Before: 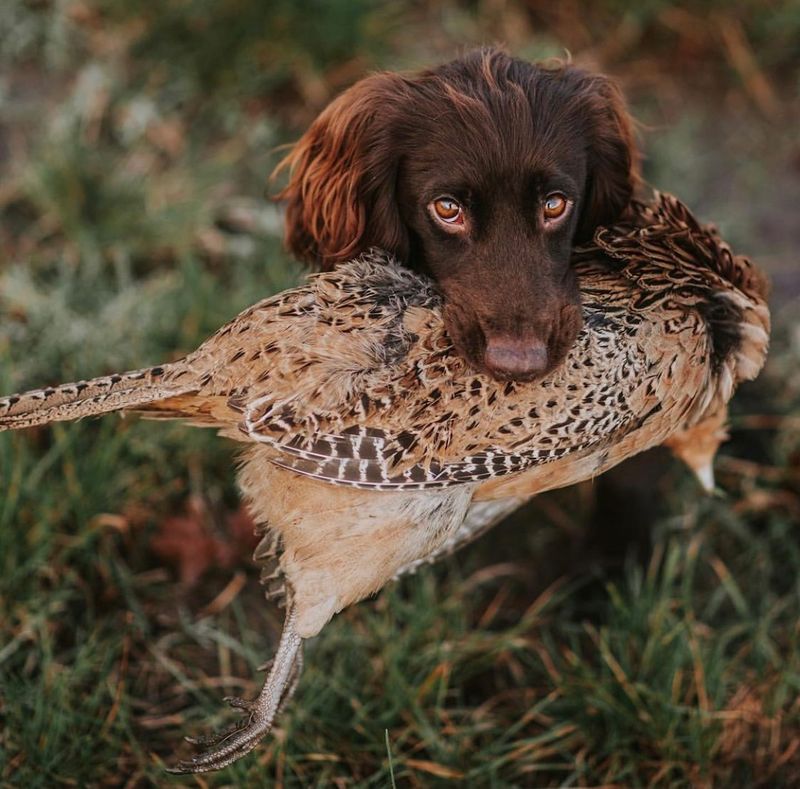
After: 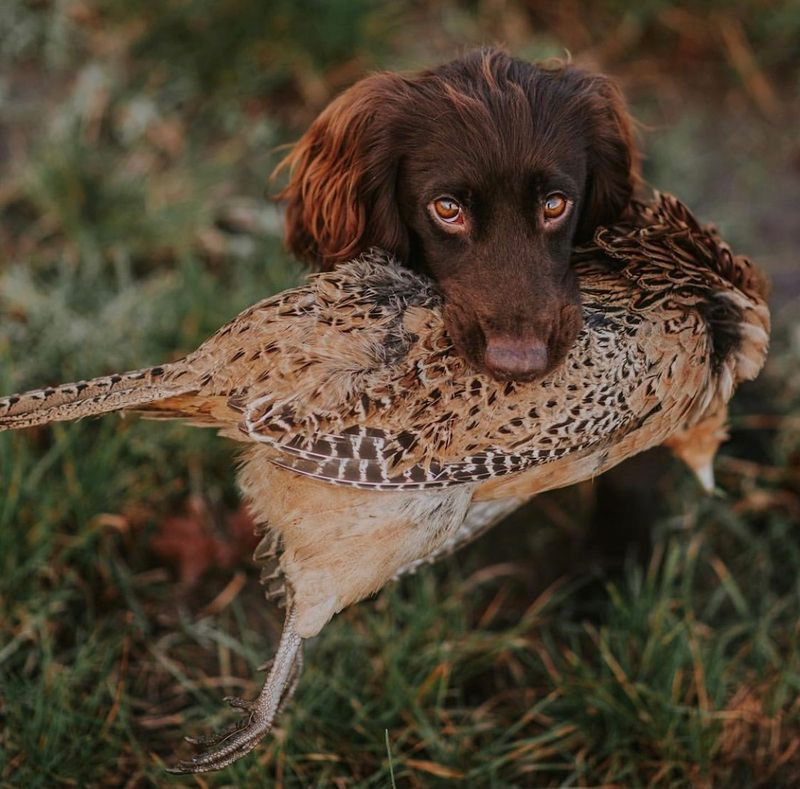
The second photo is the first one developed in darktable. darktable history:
tone equalizer: on, module defaults
shadows and highlights: radius 121.13, shadows 21.4, white point adjustment -9.72, highlights -14.39, soften with gaussian
